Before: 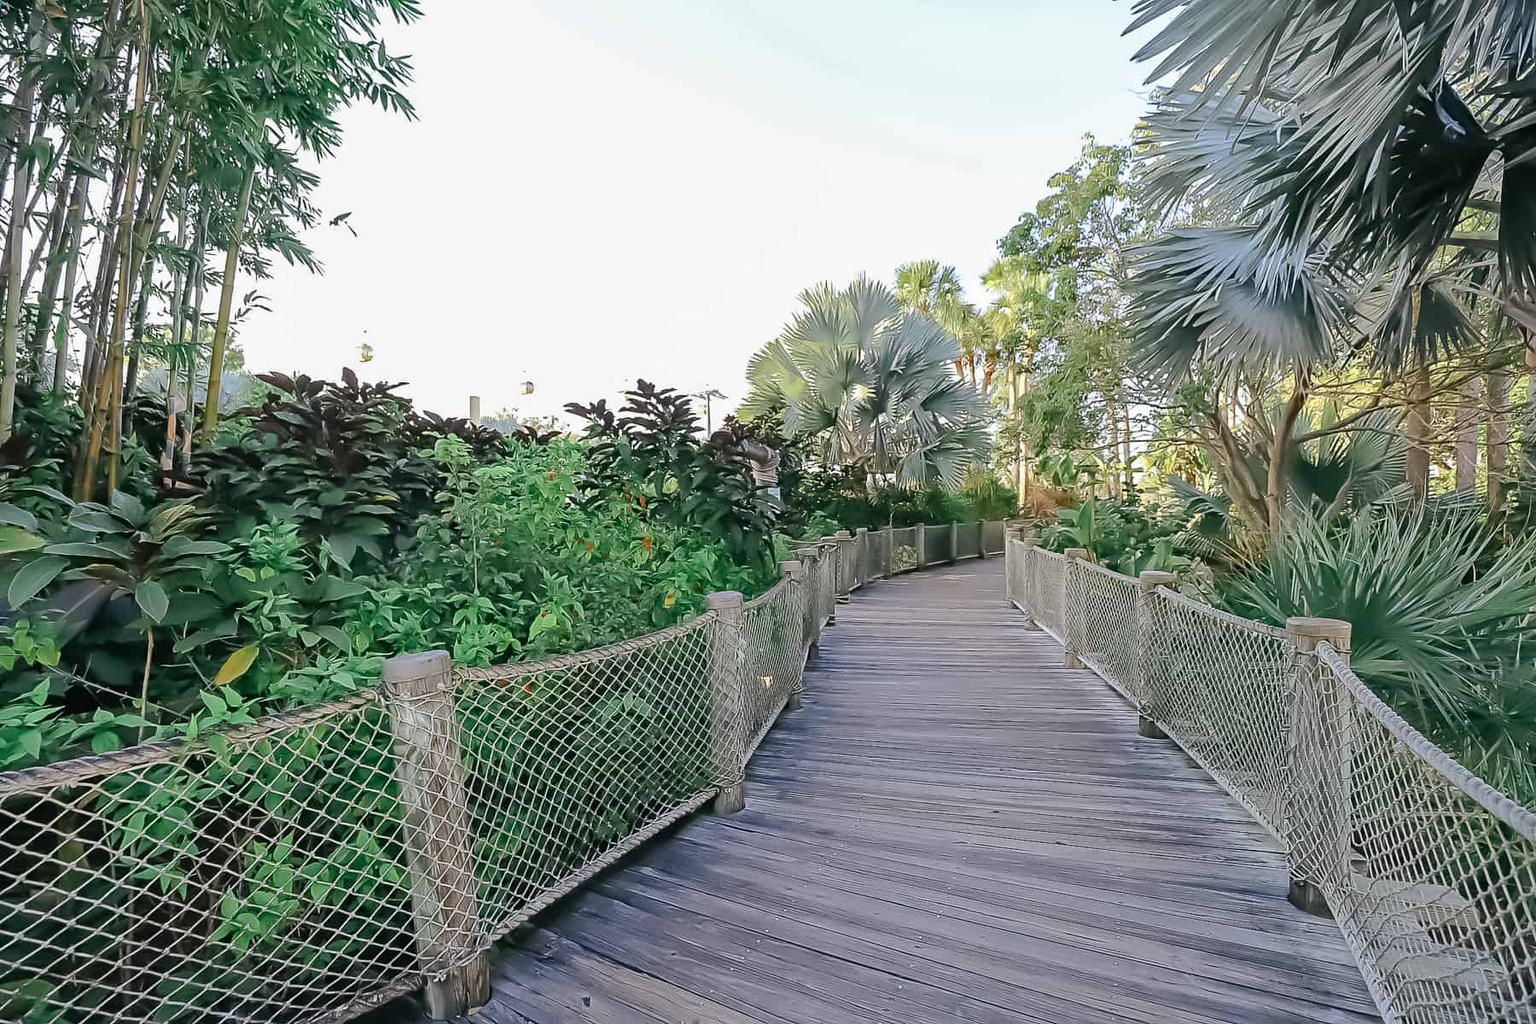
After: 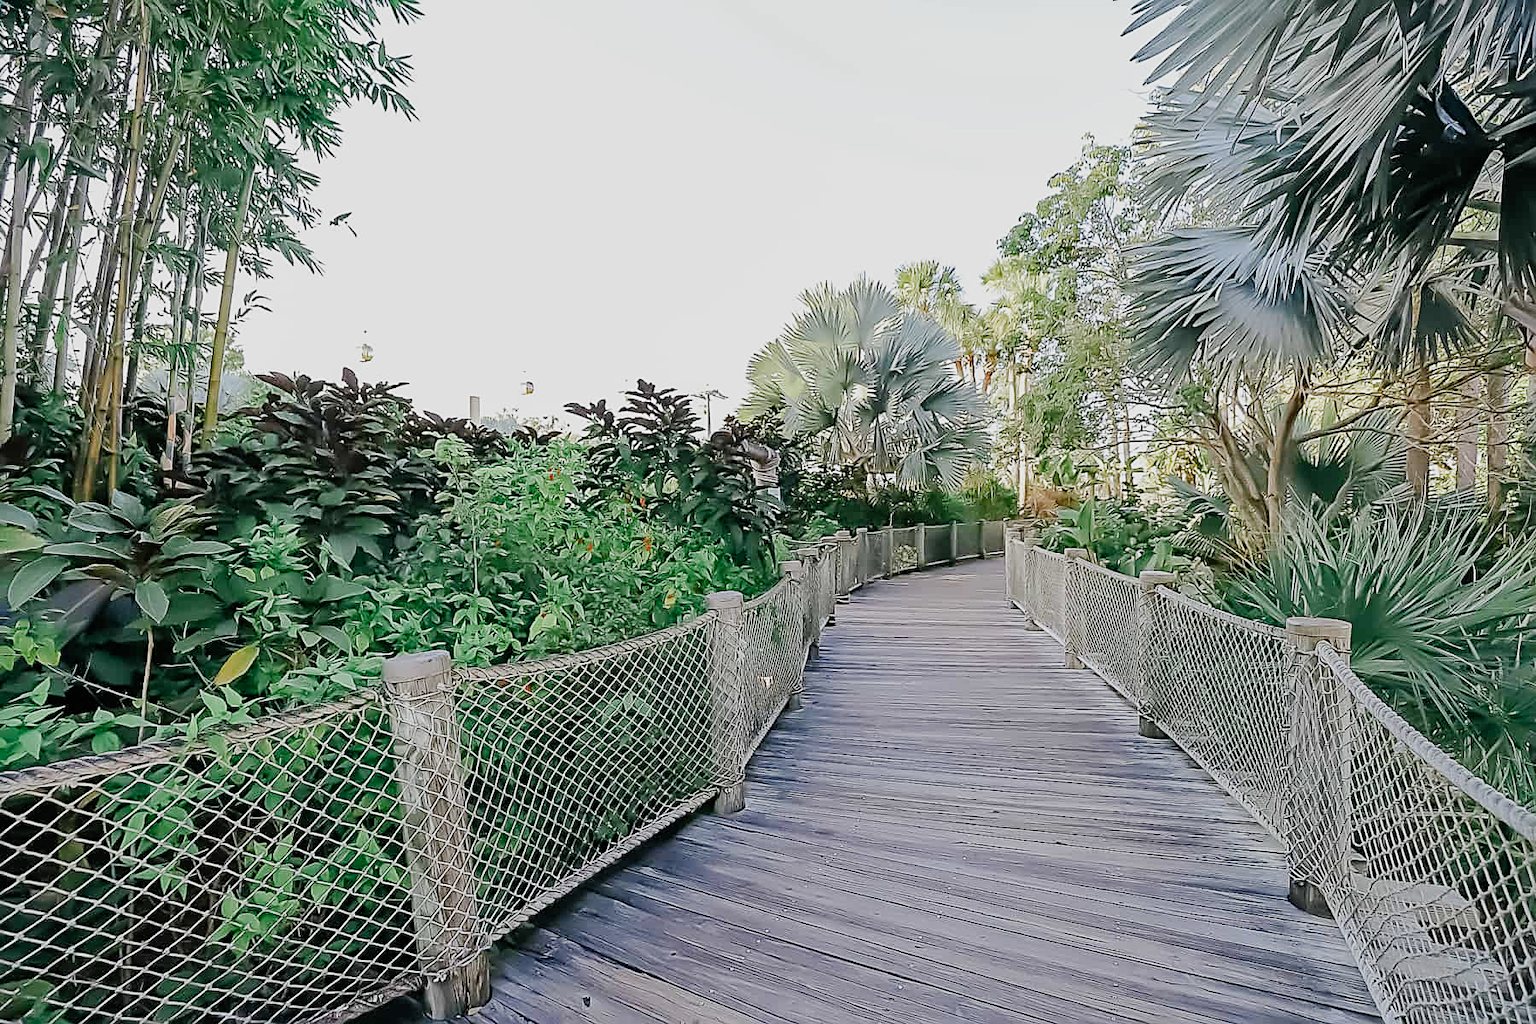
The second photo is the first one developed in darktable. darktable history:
sharpen: on, module defaults
filmic rgb: black relative exposure -8.16 EV, white relative exposure 3.77 EV, hardness 4.47, add noise in highlights 0, preserve chrominance no, color science v3 (2019), use custom middle-gray values true, contrast in highlights soft
exposure: exposure 0.37 EV, compensate exposure bias true, compensate highlight preservation false
